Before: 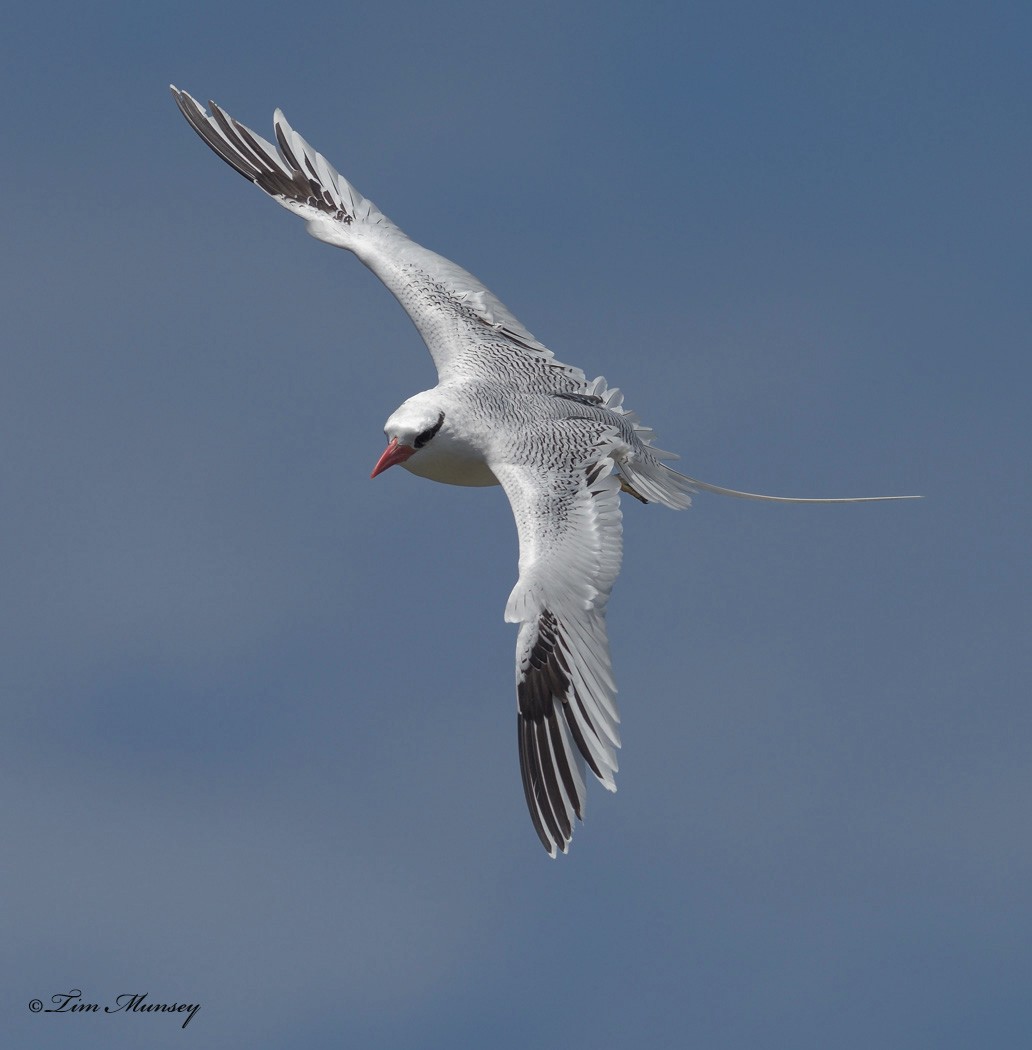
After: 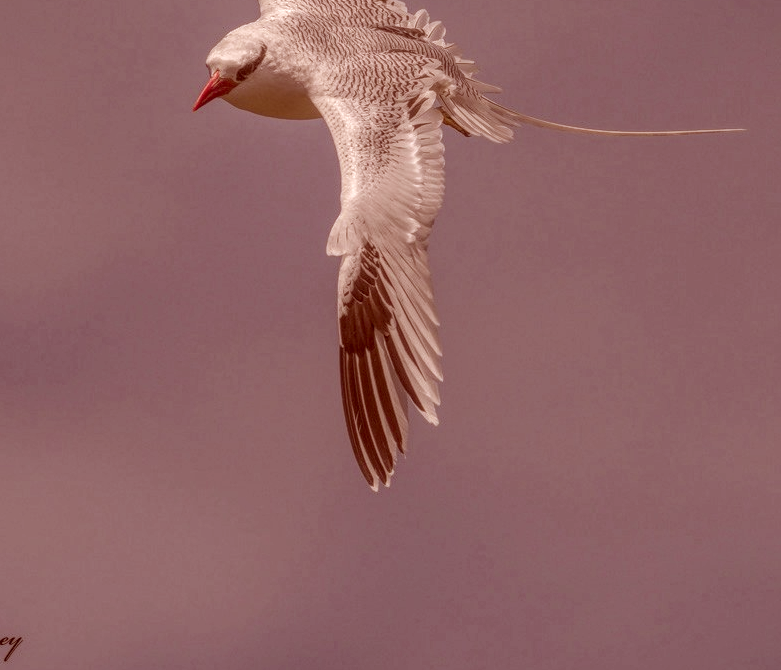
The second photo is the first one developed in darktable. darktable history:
crop and rotate: left 17.299%, top 35.115%, right 7.015%, bottom 1.024%
color correction: highlights a* 9.03, highlights b* 8.71, shadows a* 40, shadows b* 40, saturation 0.8
contrast brightness saturation: contrast 0.04, saturation 0.16
local contrast: highlights 20%, shadows 30%, detail 200%, midtone range 0.2
